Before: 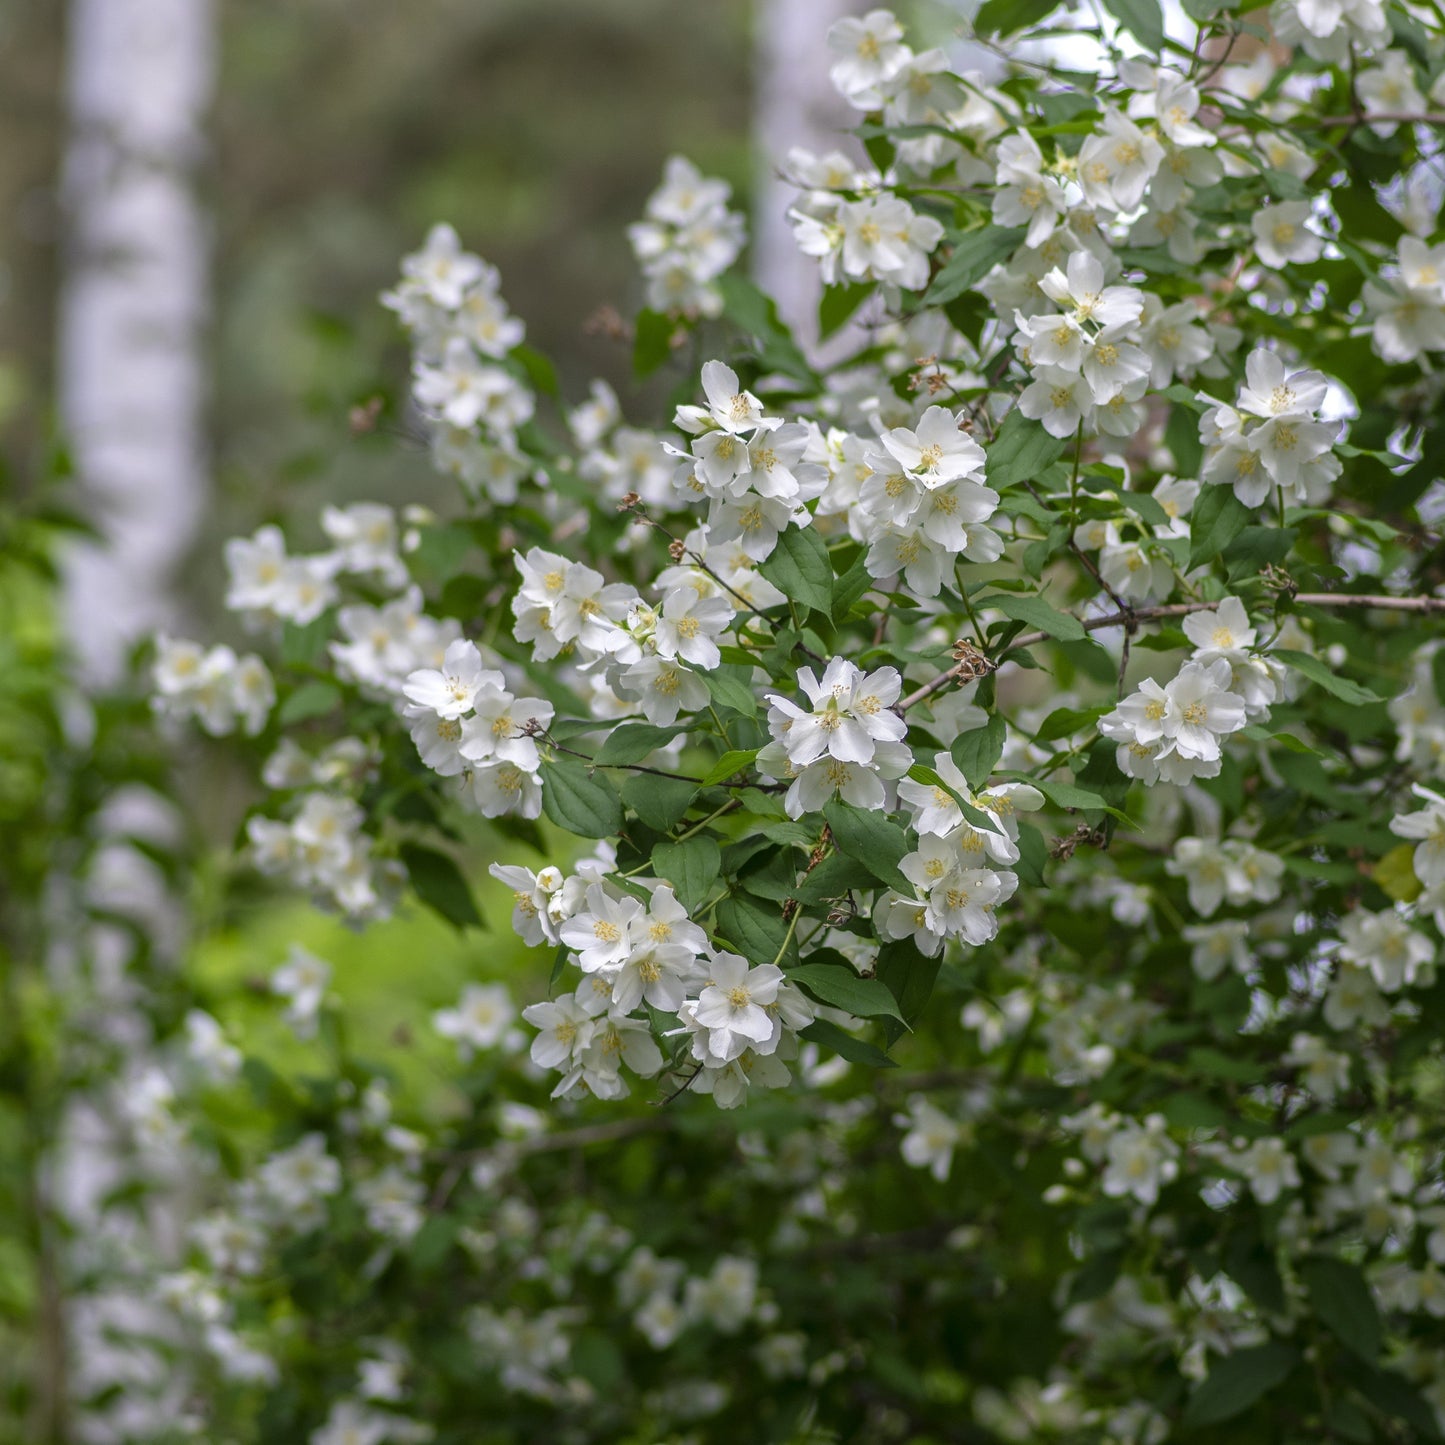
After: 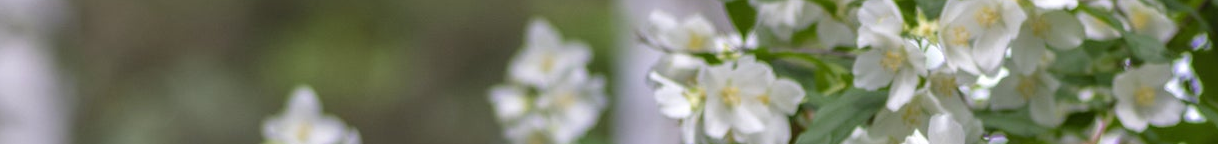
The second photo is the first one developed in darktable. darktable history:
crop and rotate: left 9.644%, top 9.491%, right 6.021%, bottom 80.509%
color contrast: green-magenta contrast 0.96
